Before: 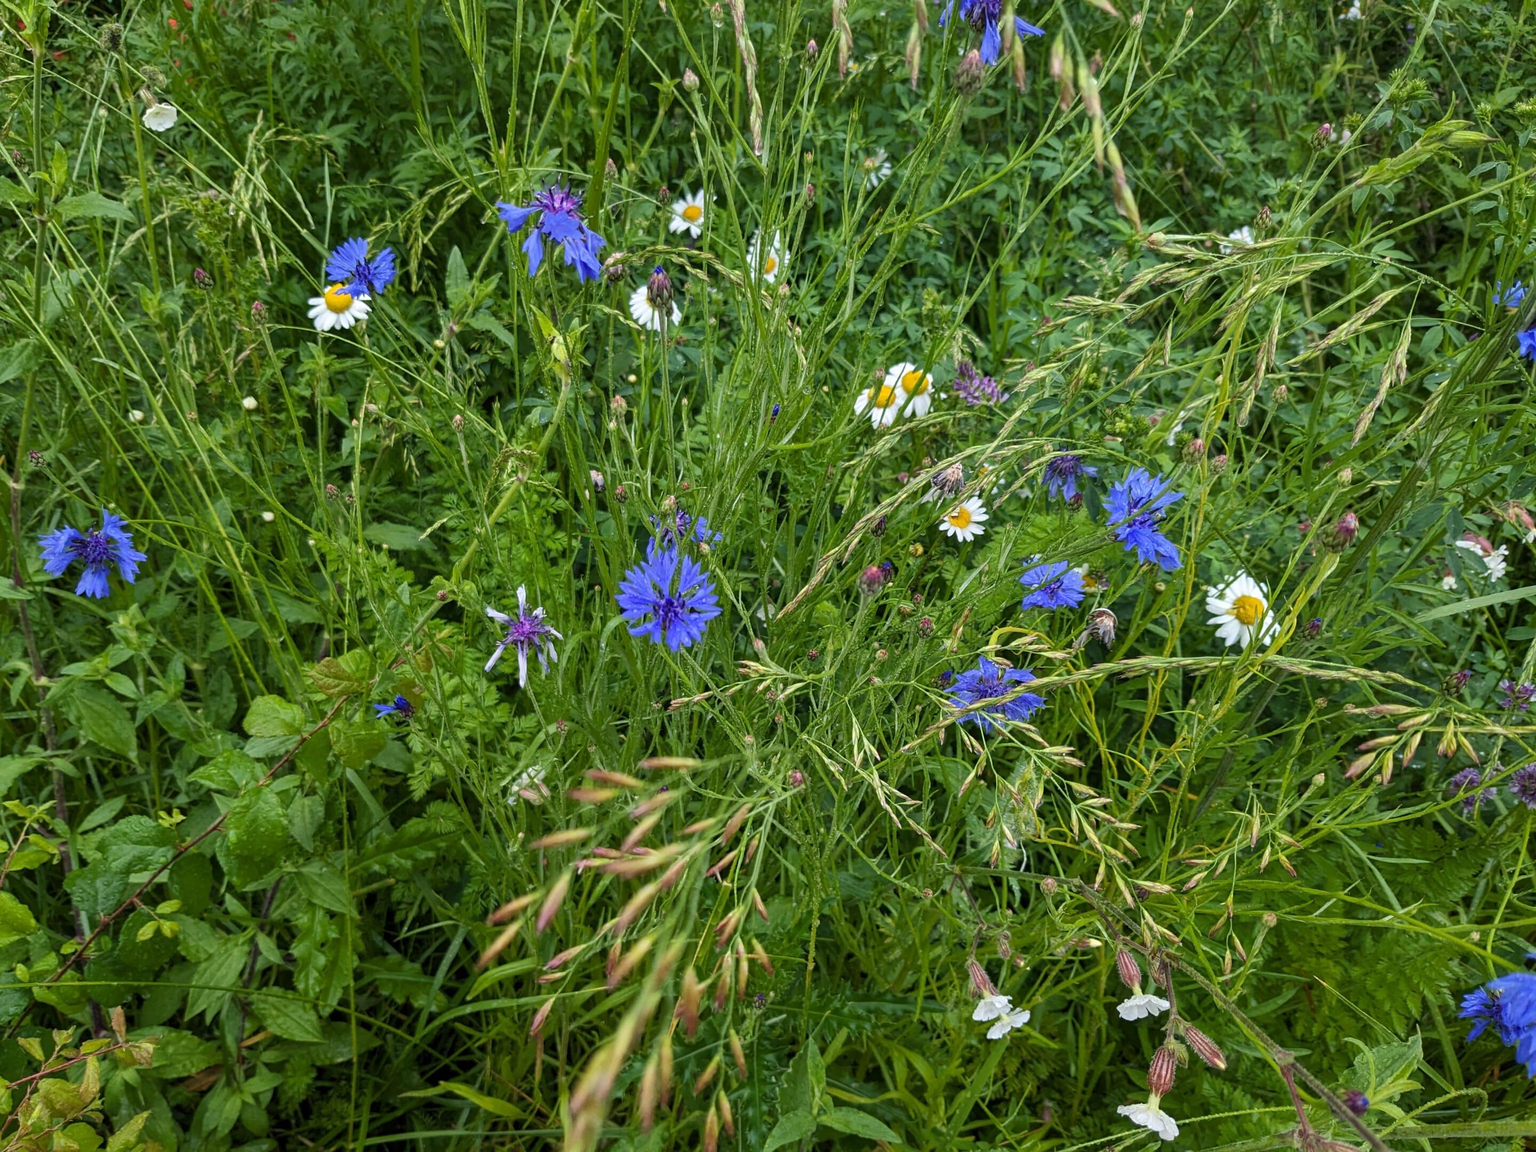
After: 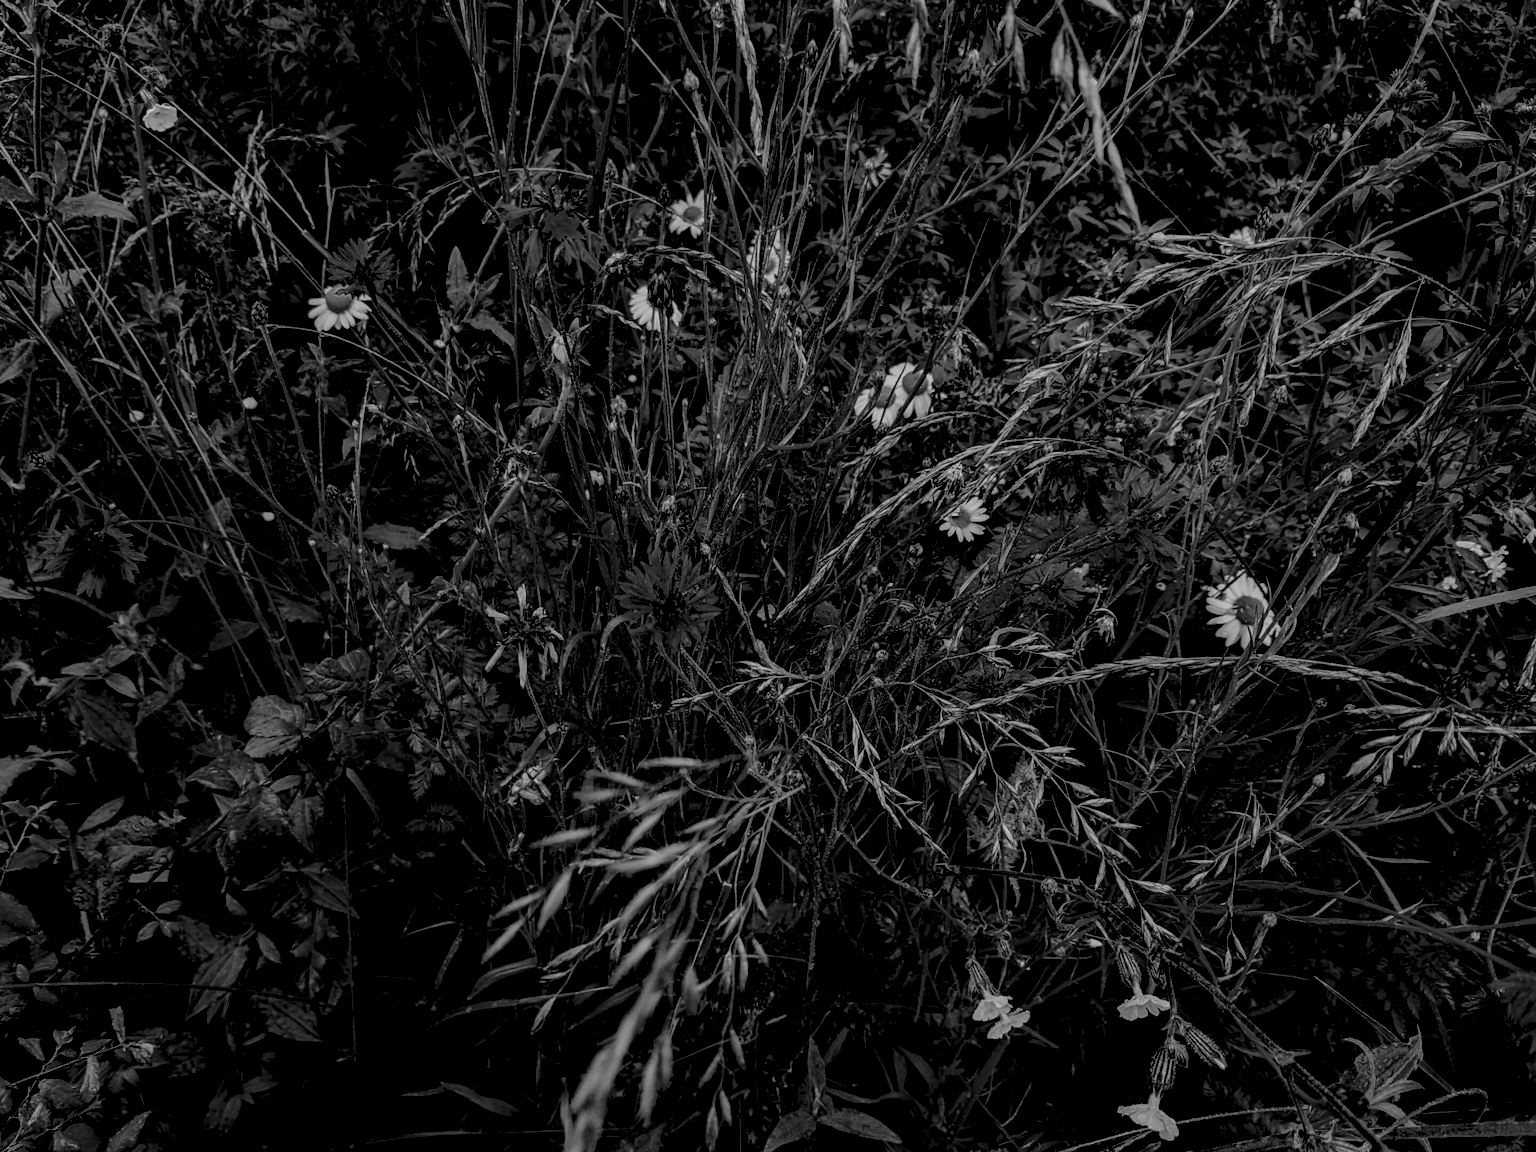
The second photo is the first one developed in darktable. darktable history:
monochrome: a 26.22, b 42.67, size 0.8
local contrast: detail 130%
exposure: black level correction 0.1, exposure -0.092 EV, compensate highlight preservation false
